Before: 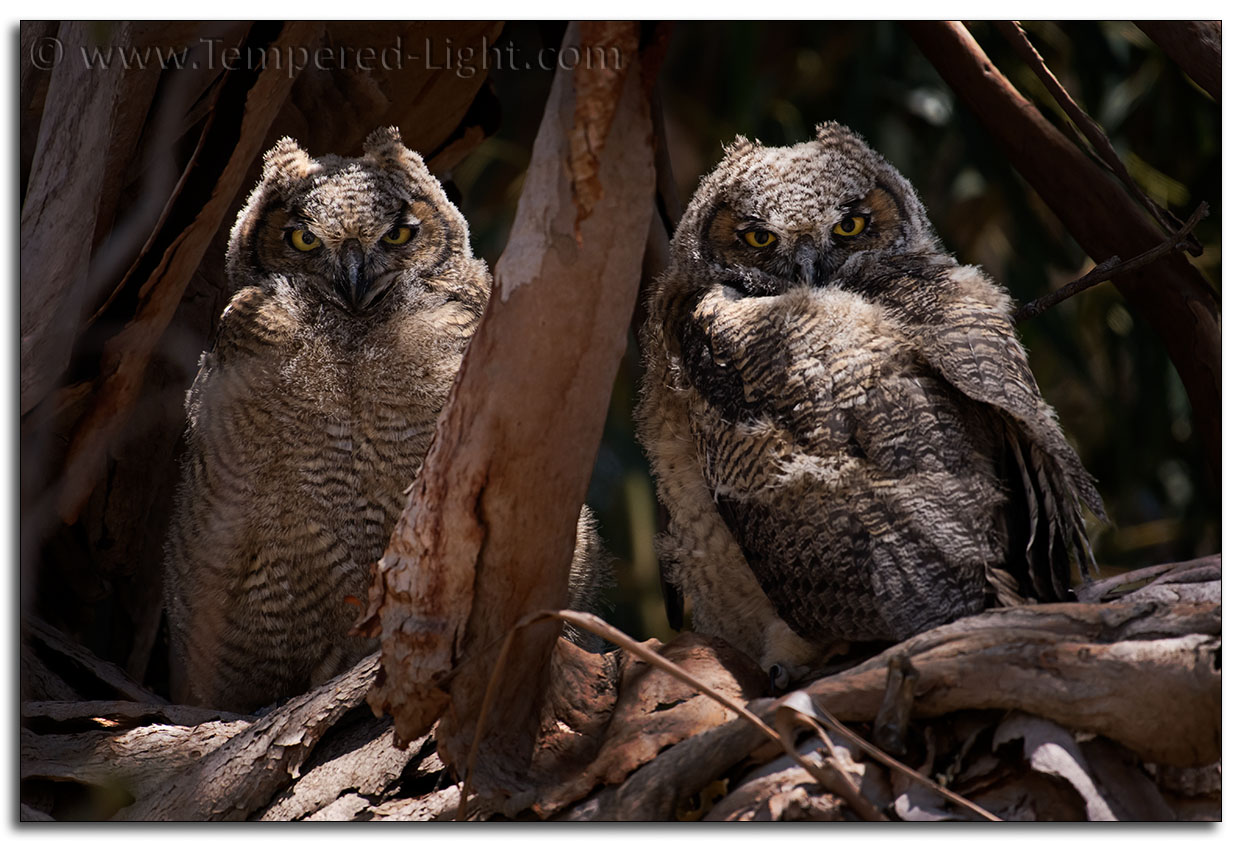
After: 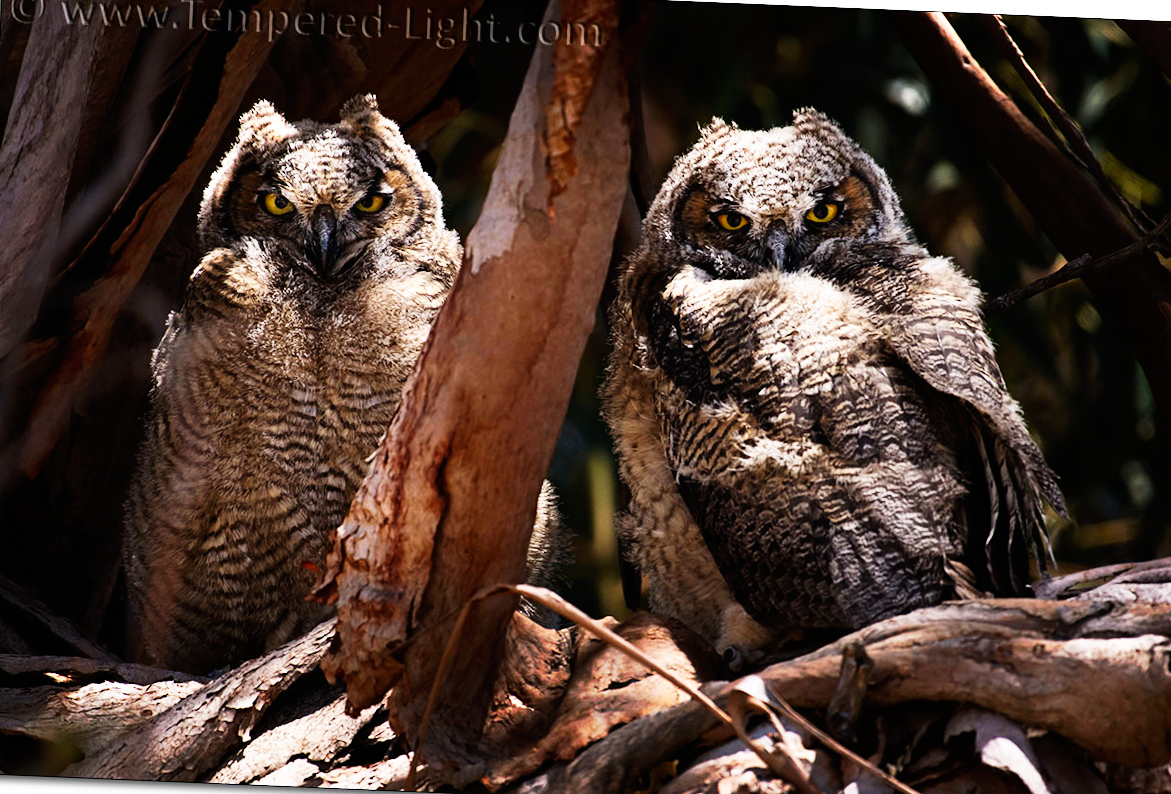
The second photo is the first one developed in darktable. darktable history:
crop and rotate: angle -2.38°
base curve: curves: ch0 [(0, 0) (0.007, 0.004) (0.027, 0.03) (0.046, 0.07) (0.207, 0.54) (0.442, 0.872) (0.673, 0.972) (1, 1)], preserve colors none
